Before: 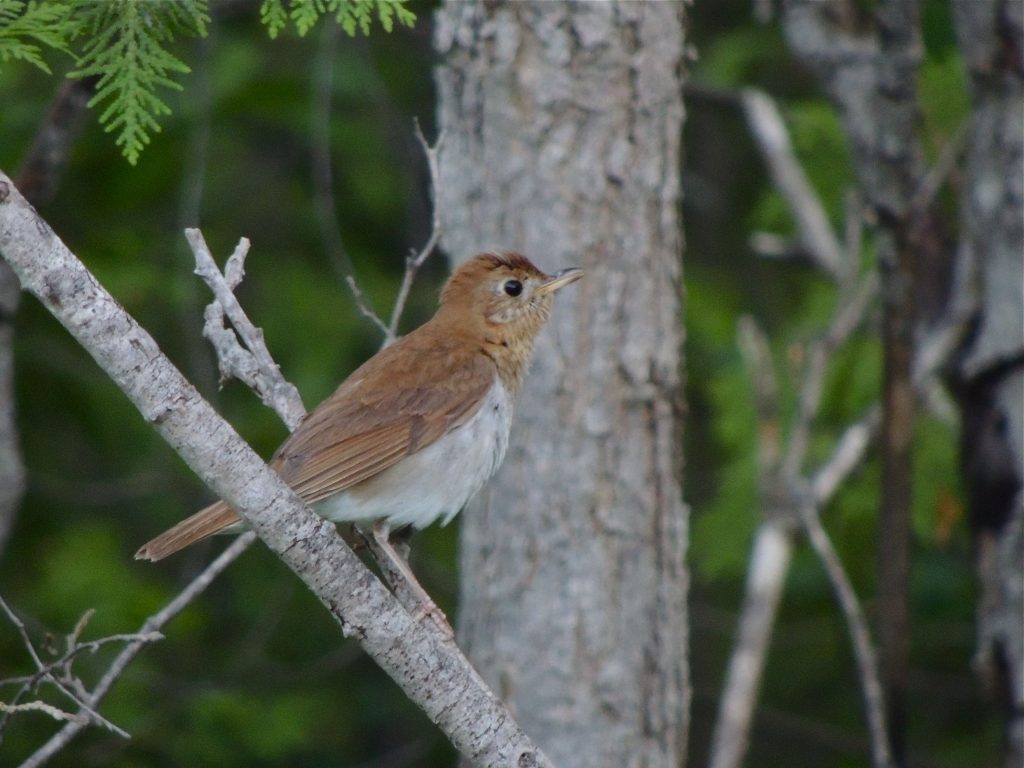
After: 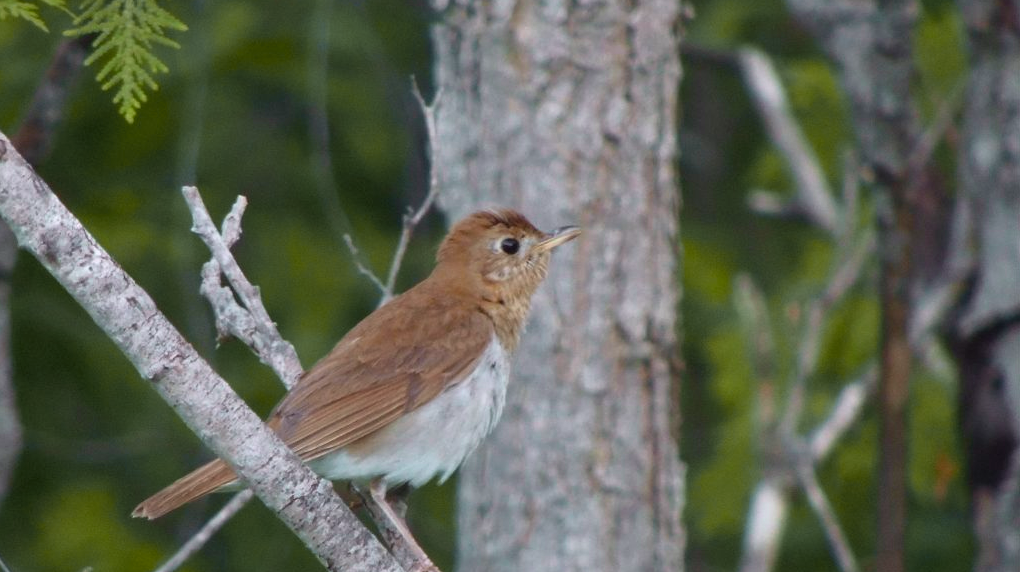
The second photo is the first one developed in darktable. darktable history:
exposure: exposure 0.341 EV, compensate highlight preservation false
contrast brightness saturation: contrast 0.014, saturation -0.046
crop: left 0.309%, top 5.508%, bottom 19.919%
tone curve: curves: ch0 [(0, 0) (0.15, 0.17) (0.452, 0.437) (0.611, 0.588) (0.751, 0.749) (1, 1)]; ch1 [(0, 0) (0.325, 0.327) (0.413, 0.442) (0.475, 0.467) (0.512, 0.522) (0.541, 0.55) (0.617, 0.612) (0.695, 0.697) (1, 1)]; ch2 [(0, 0) (0.386, 0.397) (0.452, 0.459) (0.505, 0.498) (0.536, 0.546) (0.574, 0.571) (0.633, 0.653) (1, 1)], color space Lab, independent channels, preserve colors none
